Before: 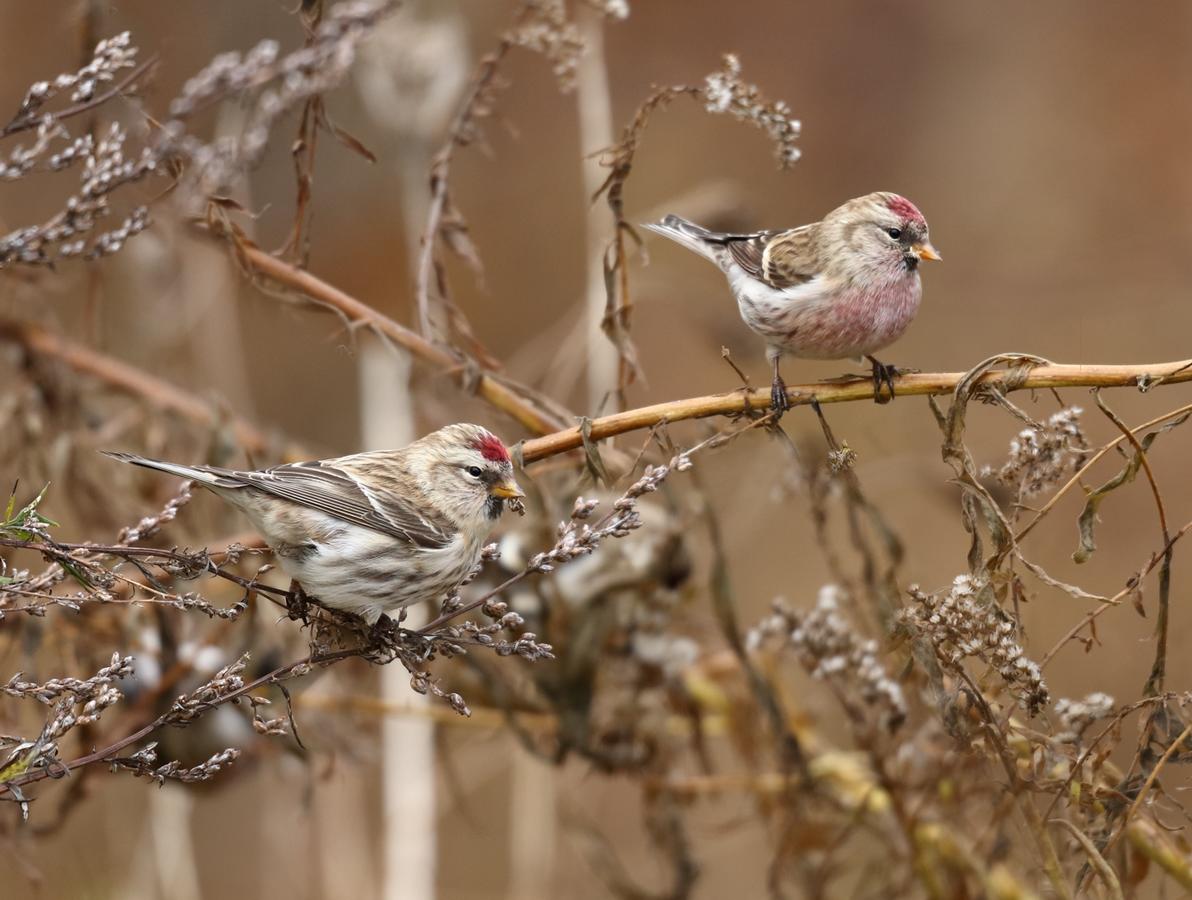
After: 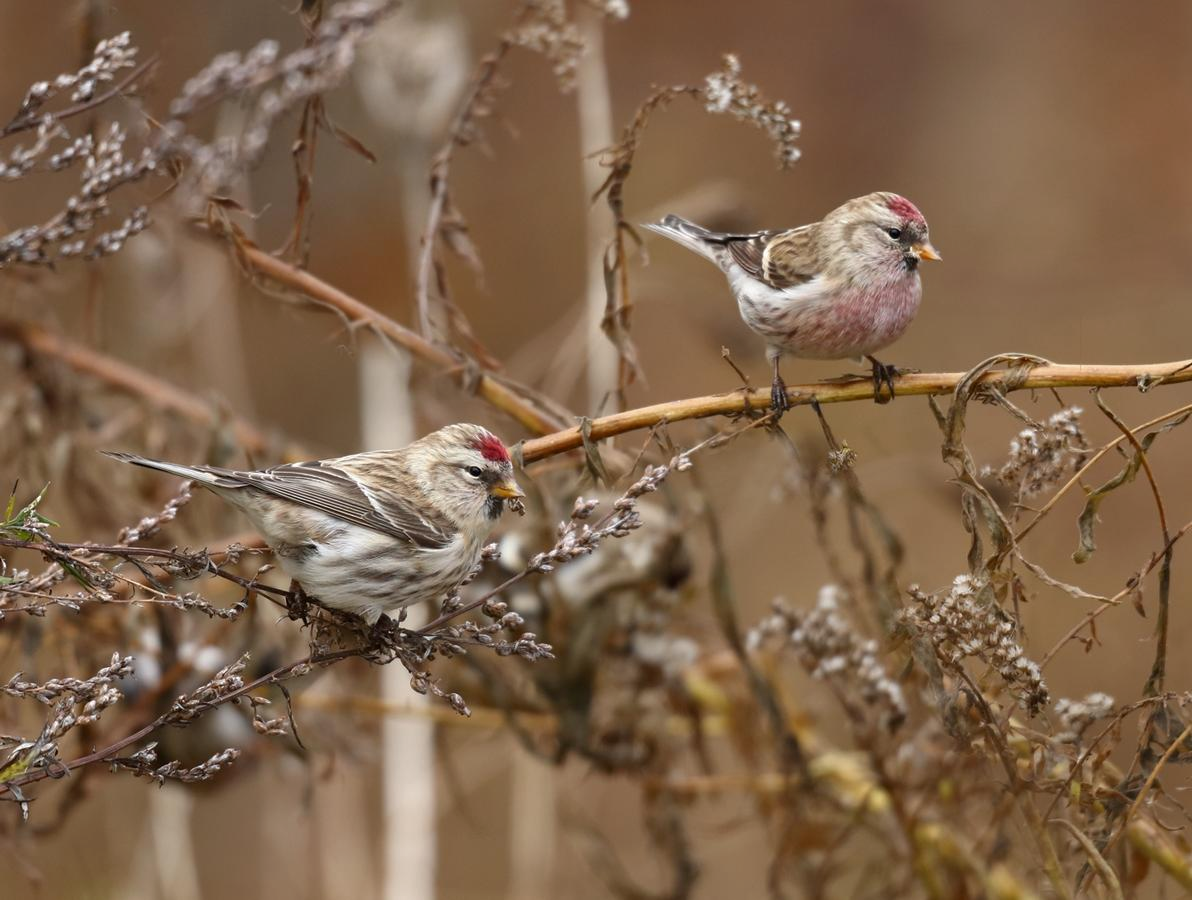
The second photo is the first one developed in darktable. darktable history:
tone curve: curves: ch0 [(0, 0) (0.915, 0.89) (1, 1)], color space Lab, independent channels, preserve colors none
